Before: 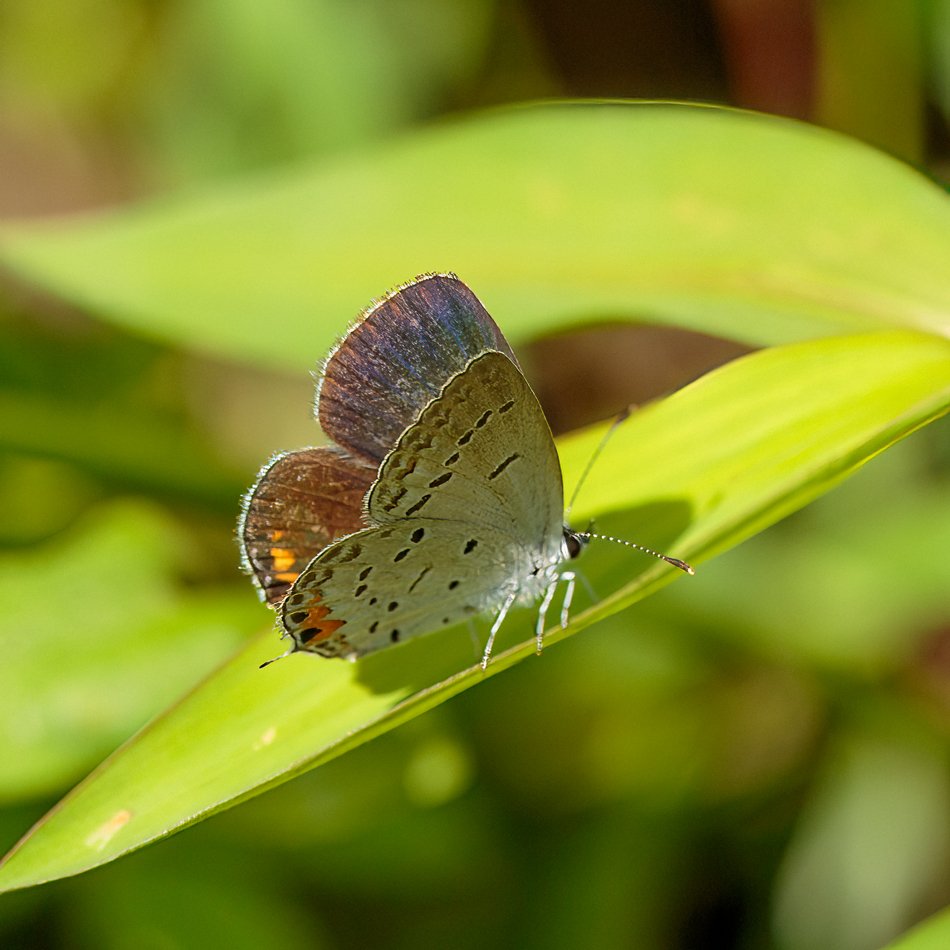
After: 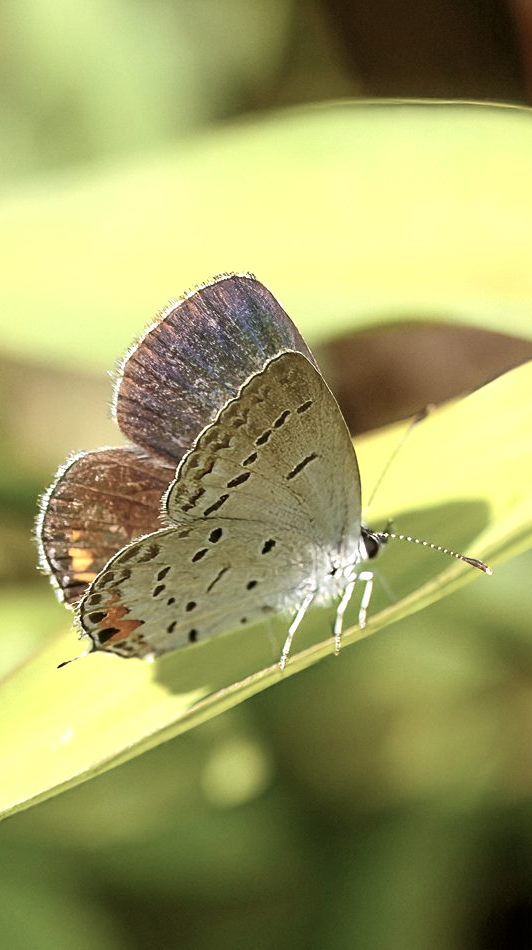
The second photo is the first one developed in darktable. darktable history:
contrast brightness saturation: contrast 0.103, saturation -0.358
crop: left 21.332%, right 22.637%
color correction: highlights a* 3.01, highlights b* -1.56, shadows a* -0.117, shadows b* 2.56, saturation 0.977
exposure: black level correction 0, exposure 0.701 EV, compensate exposure bias true, compensate highlight preservation false
